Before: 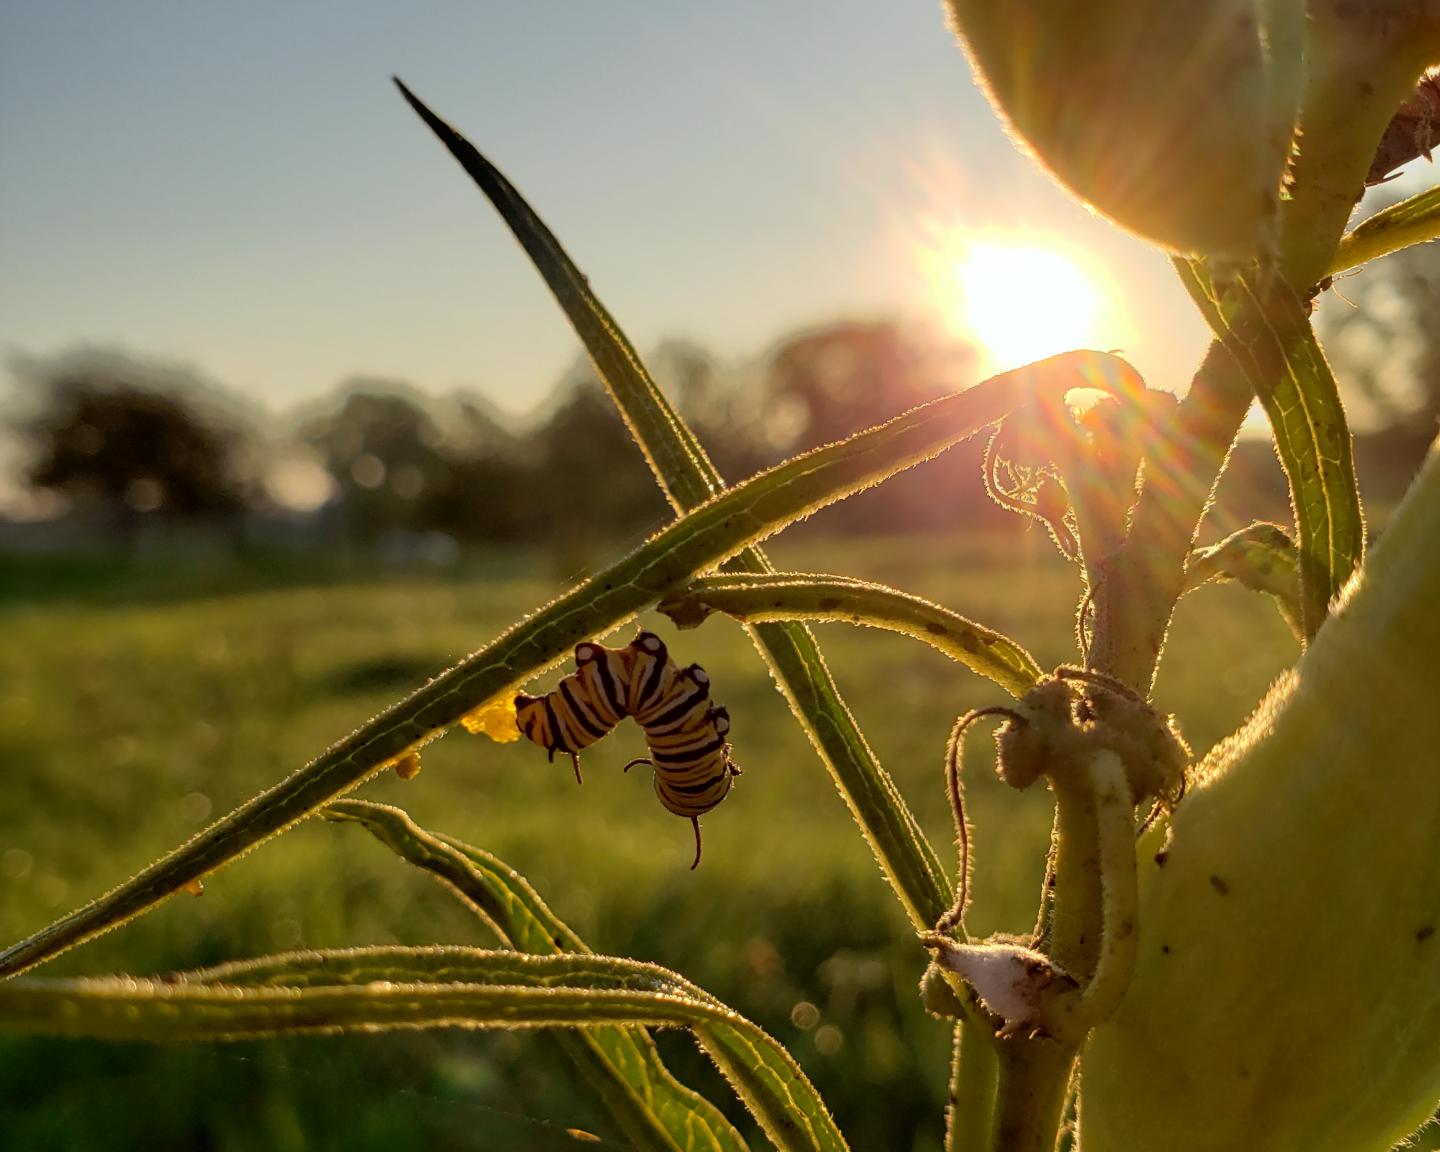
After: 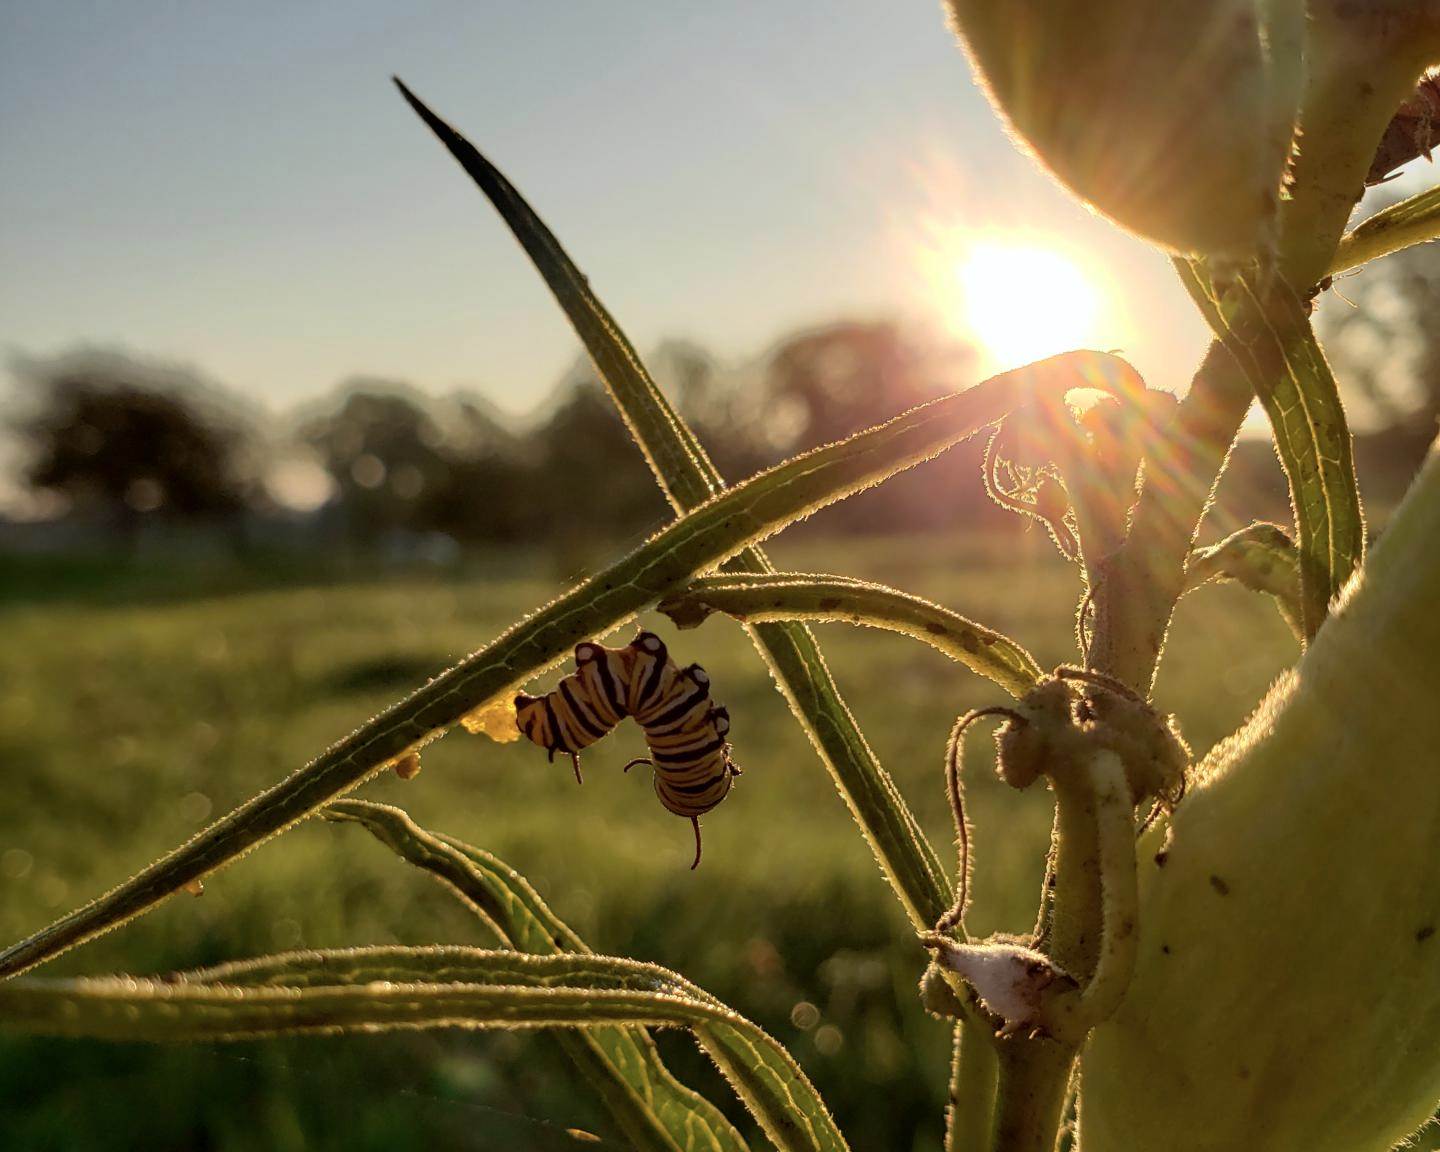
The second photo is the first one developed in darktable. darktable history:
contrast brightness saturation: contrast 0.1, saturation -0.36
color correction: saturation 1.32
